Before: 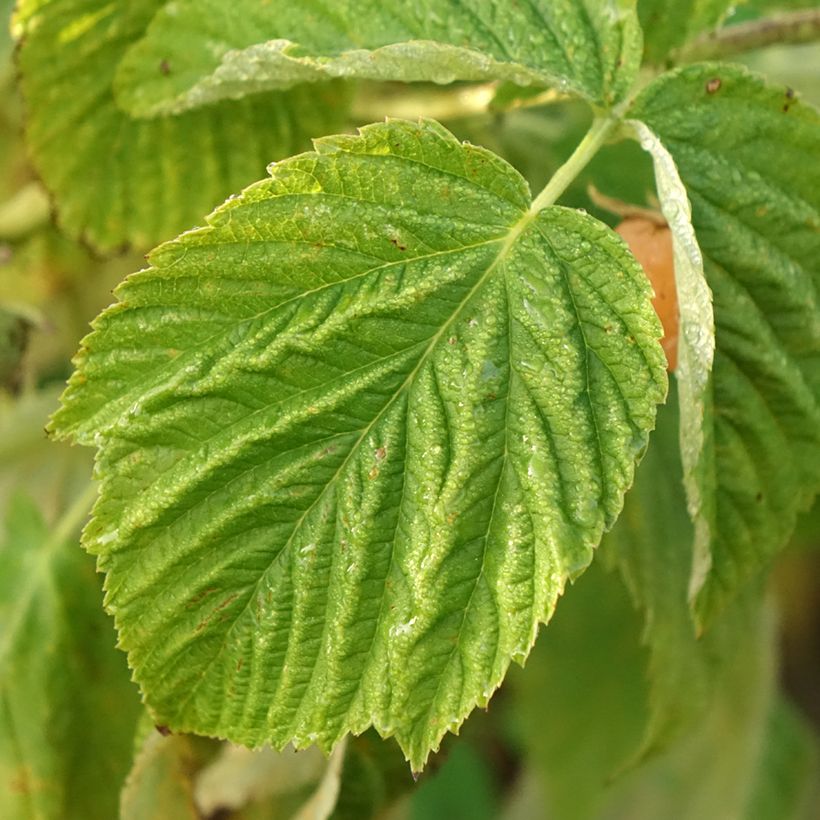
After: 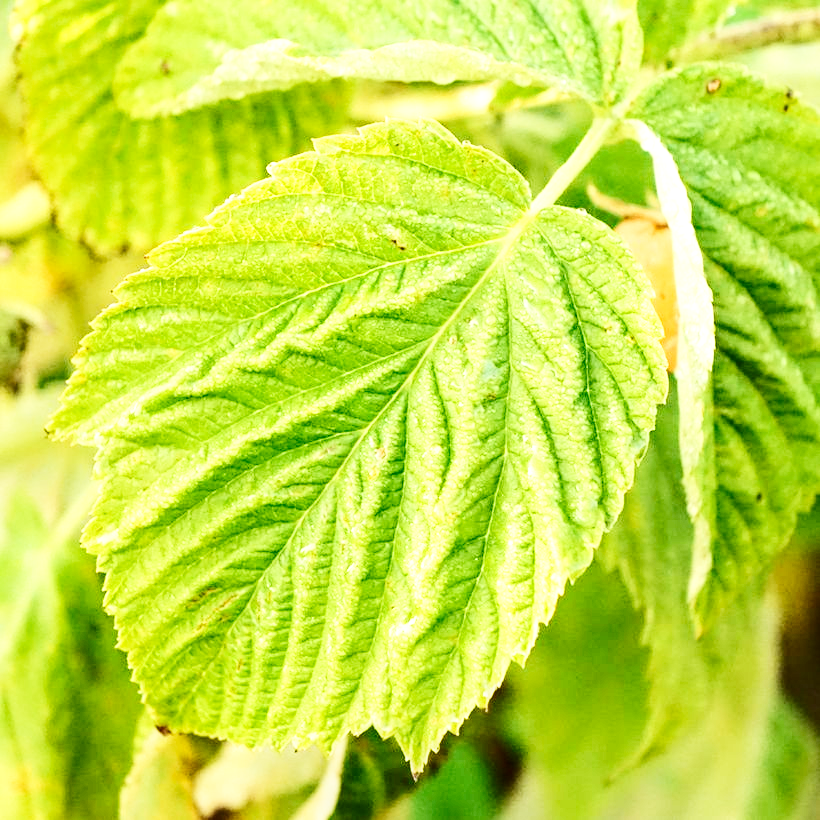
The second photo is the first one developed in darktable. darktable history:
contrast brightness saturation: contrast 0.28
local contrast: on, module defaults
base curve: curves: ch0 [(0, 0.003) (0.001, 0.002) (0.006, 0.004) (0.02, 0.022) (0.048, 0.086) (0.094, 0.234) (0.162, 0.431) (0.258, 0.629) (0.385, 0.8) (0.548, 0.918) (0.751, 0.988) (1, 1)], preserve colors none
